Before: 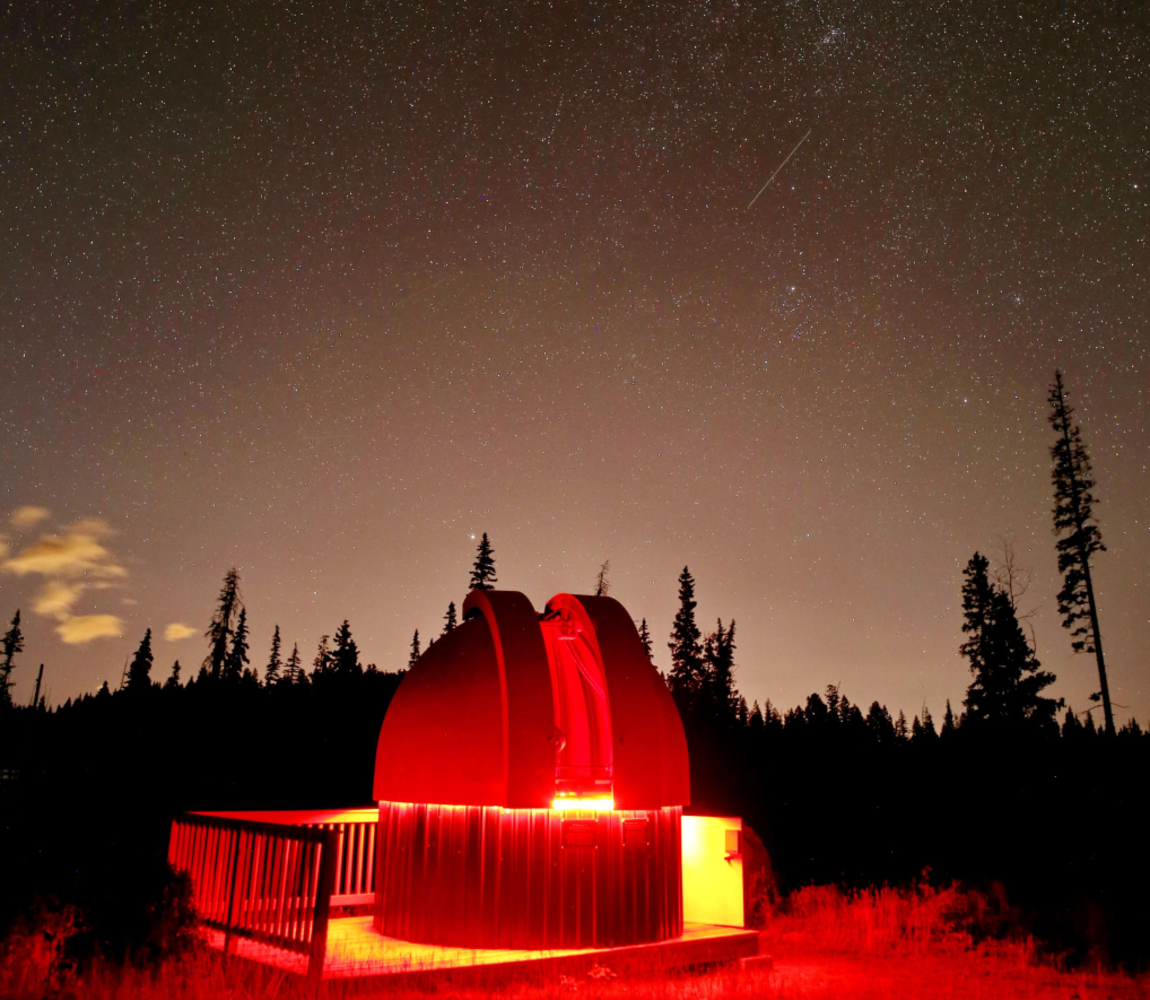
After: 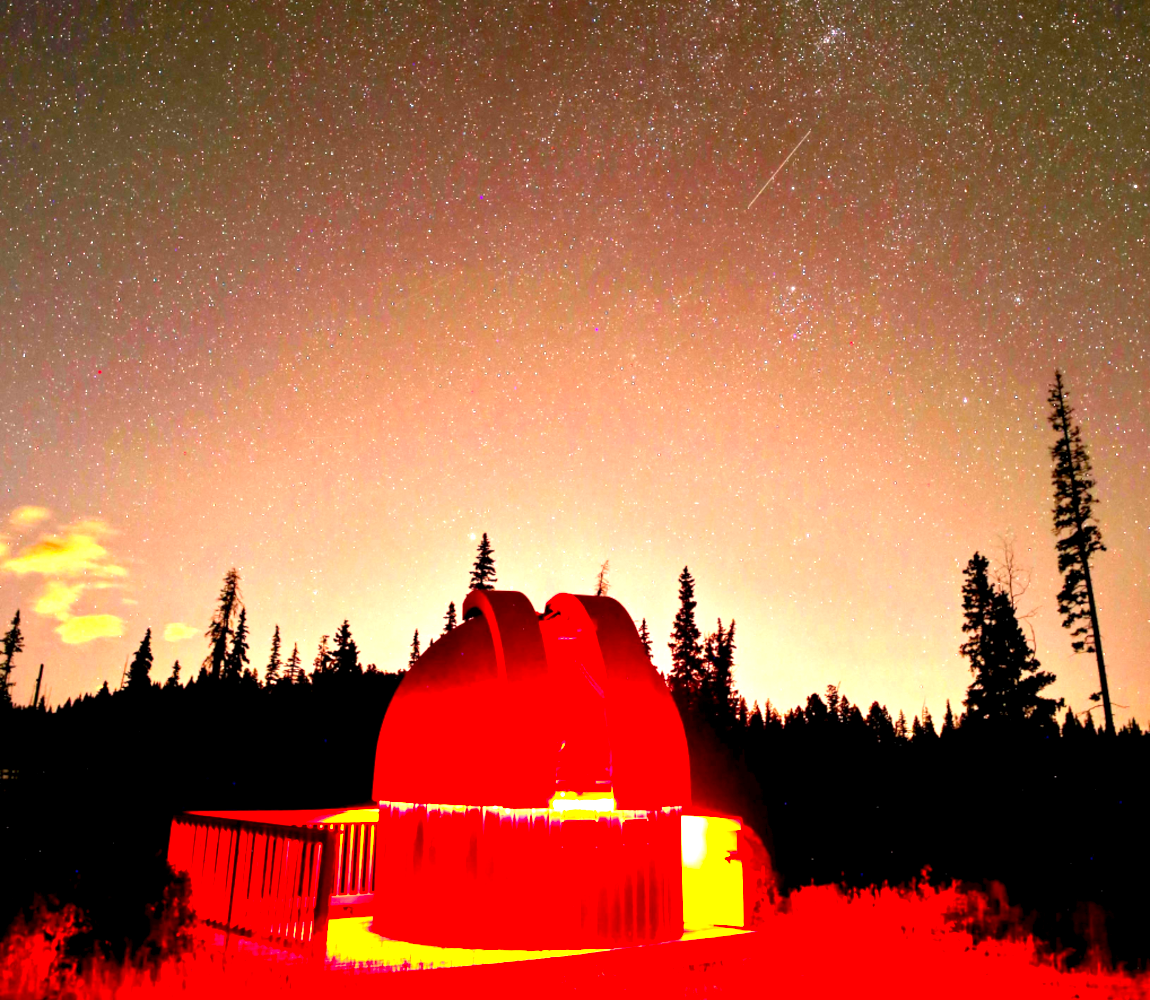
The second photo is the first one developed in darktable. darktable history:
exposure: black level correction 0.001, exposure 2 EV, compensate highlight preservation false
color correction: saturation 1.32
